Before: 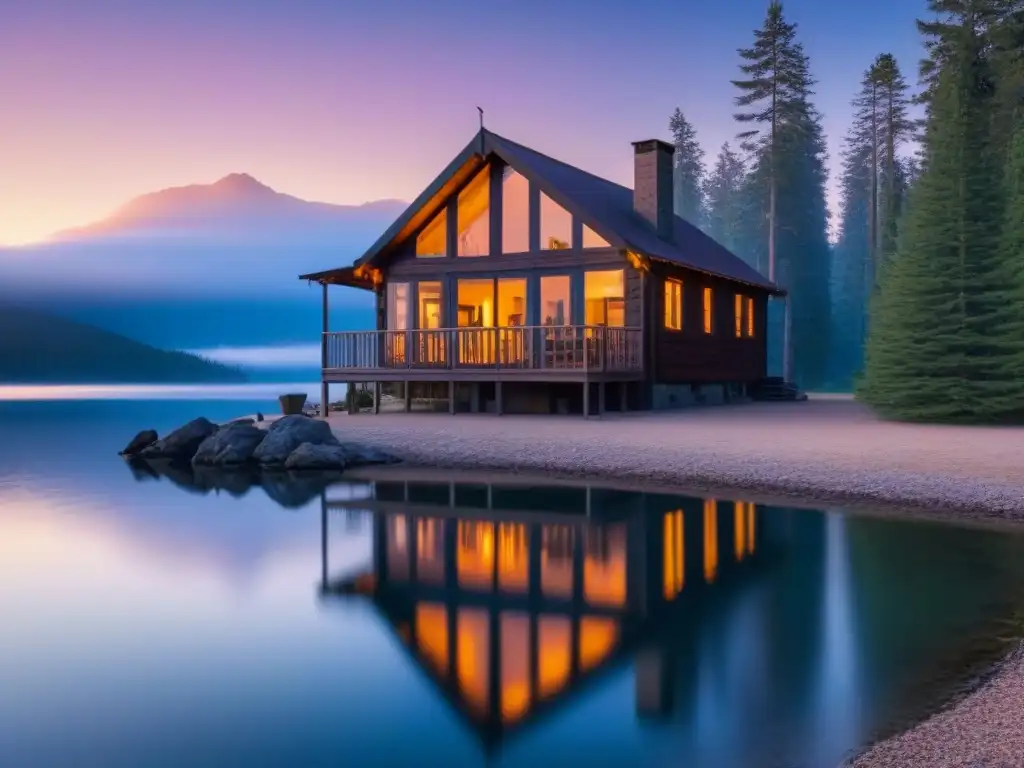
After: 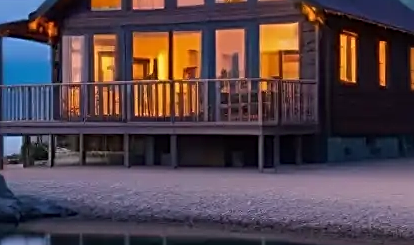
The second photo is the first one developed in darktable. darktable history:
sharpen: radius 2.584, amount 0.688
exposure: exposure -0.157 EV, compensate highlight preservation false
crop: left 31.751%, top 32.172%, right 27.8%, bottom 35.83%
